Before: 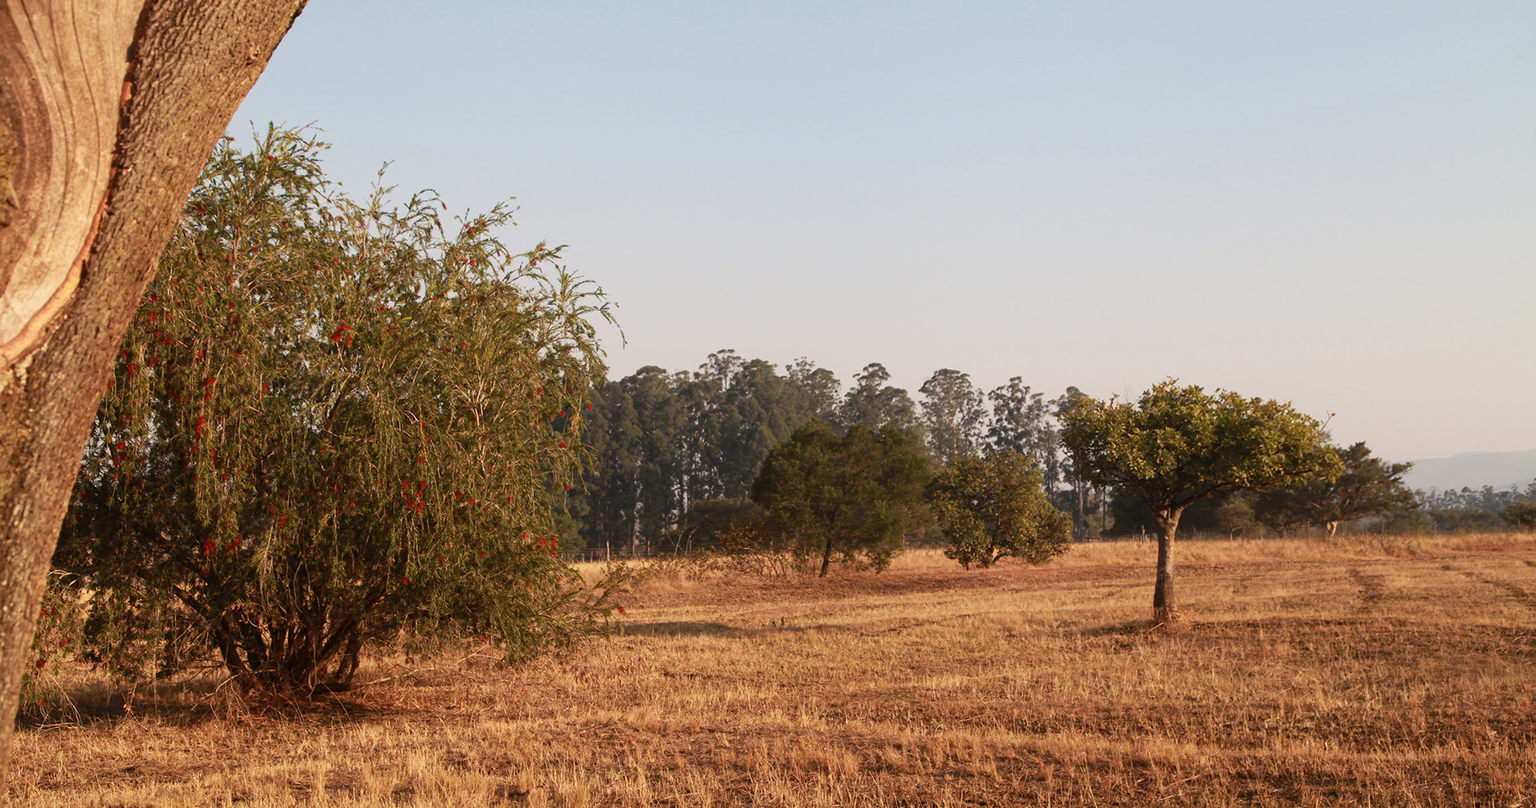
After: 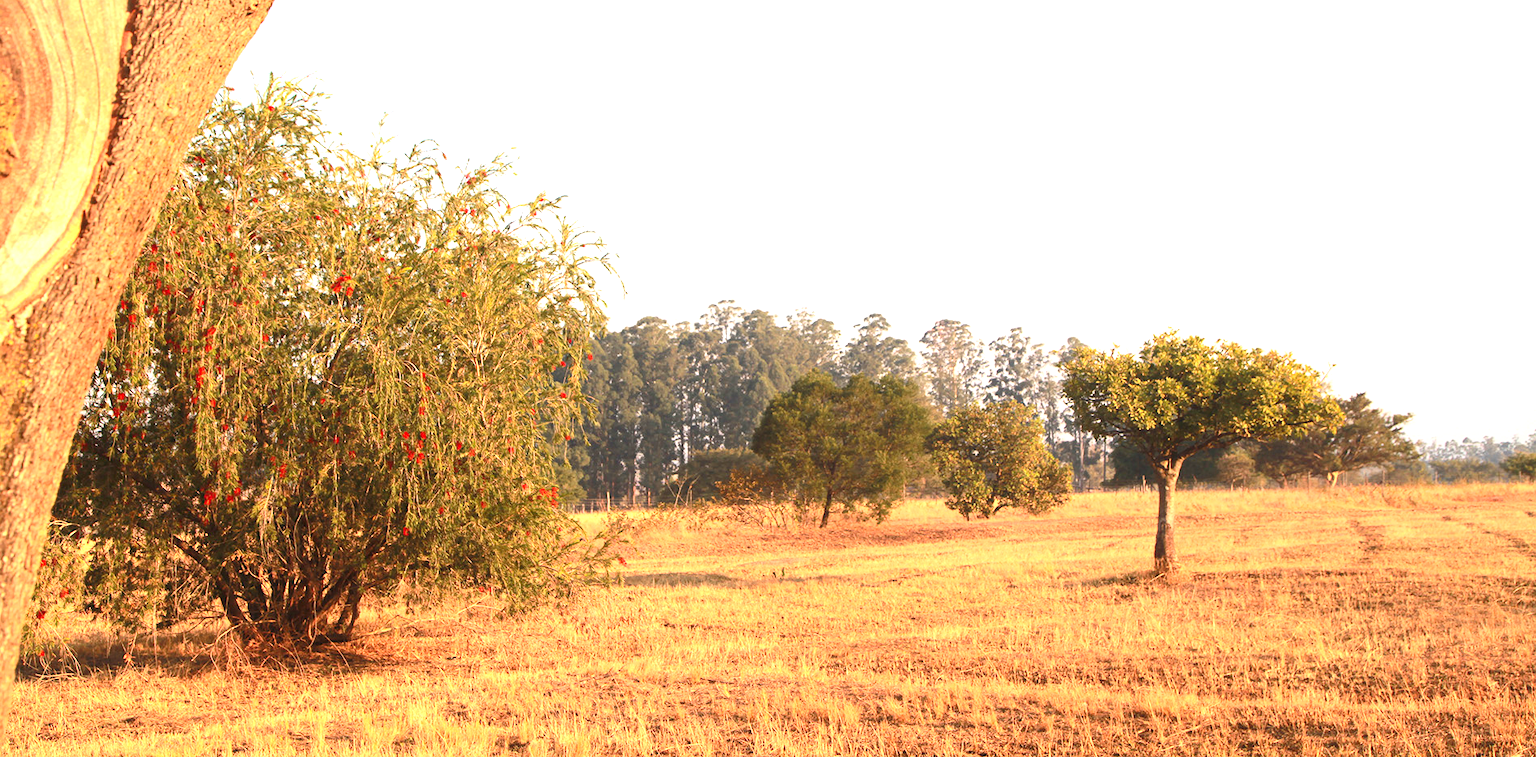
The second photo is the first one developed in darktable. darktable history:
exposure: black level correction 0, exposure 1.379 EV, compensate exposure bias true, compensate highlight preservation false
crop and rotate: top 6.25%
contrast brightness saturation: contrast 0.2, brightness 0.16, saturation 0.22
